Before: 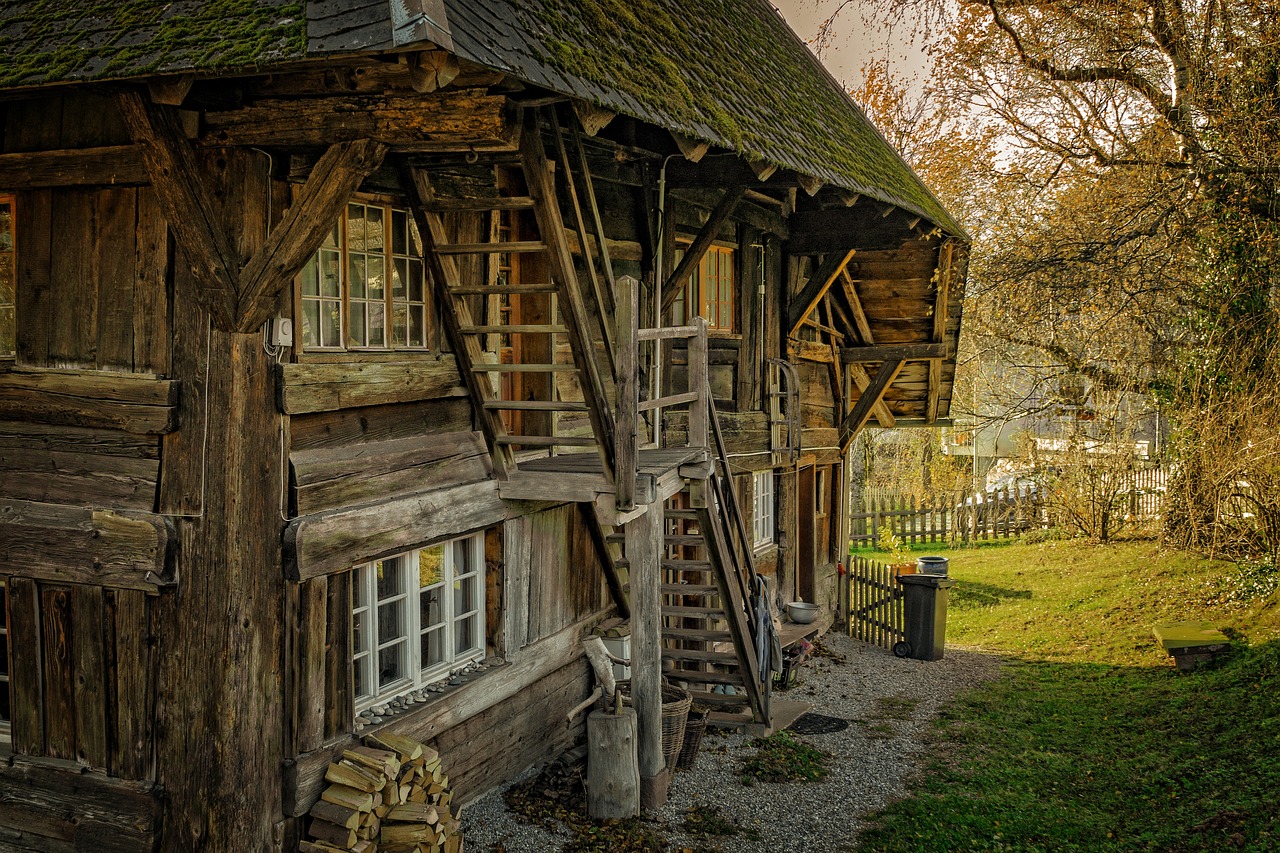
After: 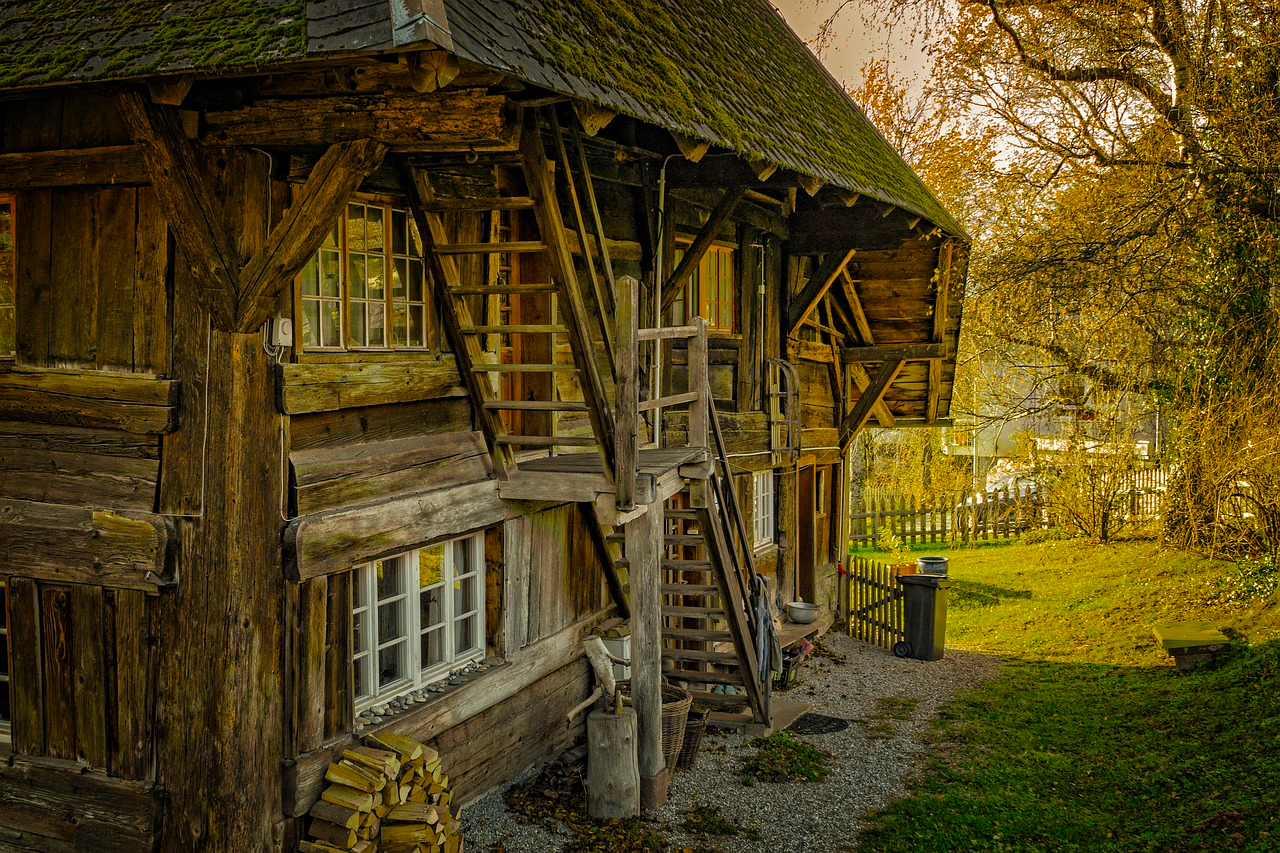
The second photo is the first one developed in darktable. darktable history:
color balance rgb: power › chroma 0.256%, power › hue 63.04°, perceptual saturation grading › global saturation 36.248%, global vibrance 20%
